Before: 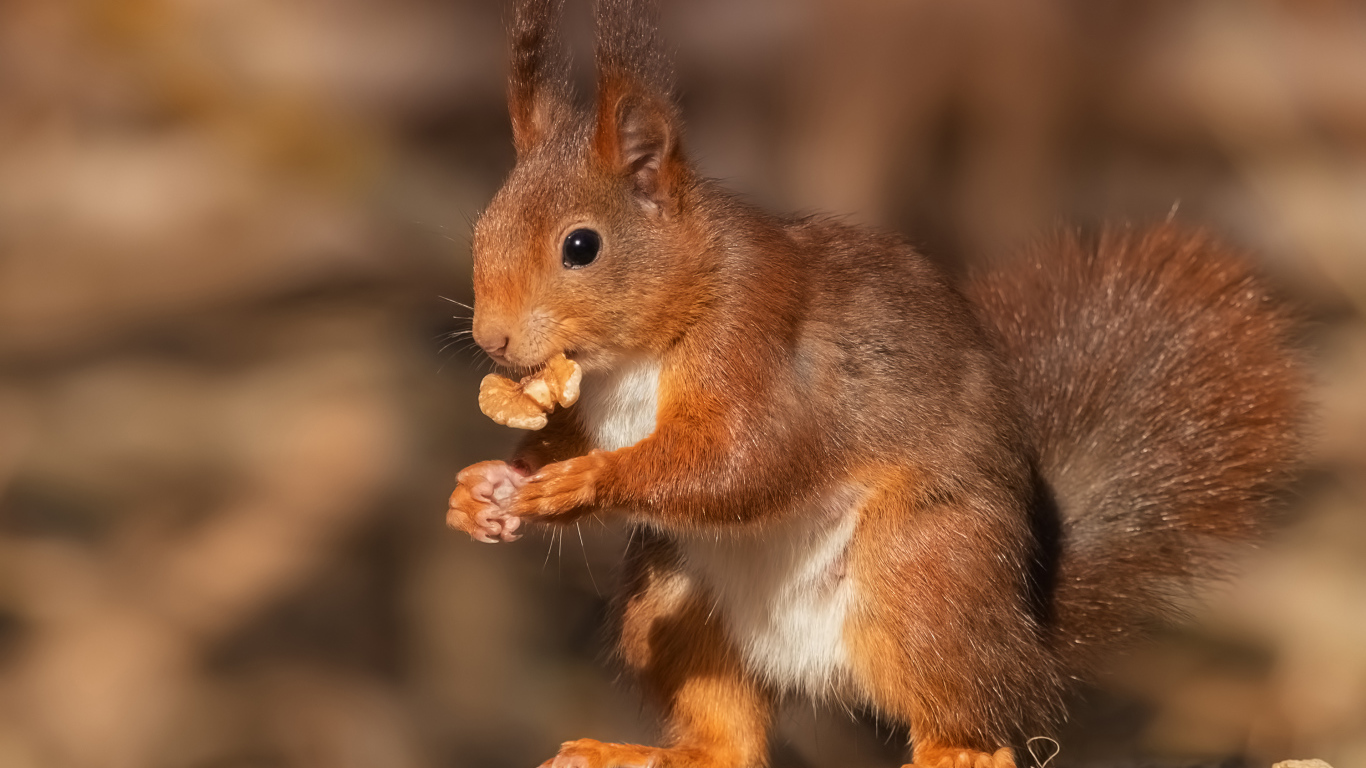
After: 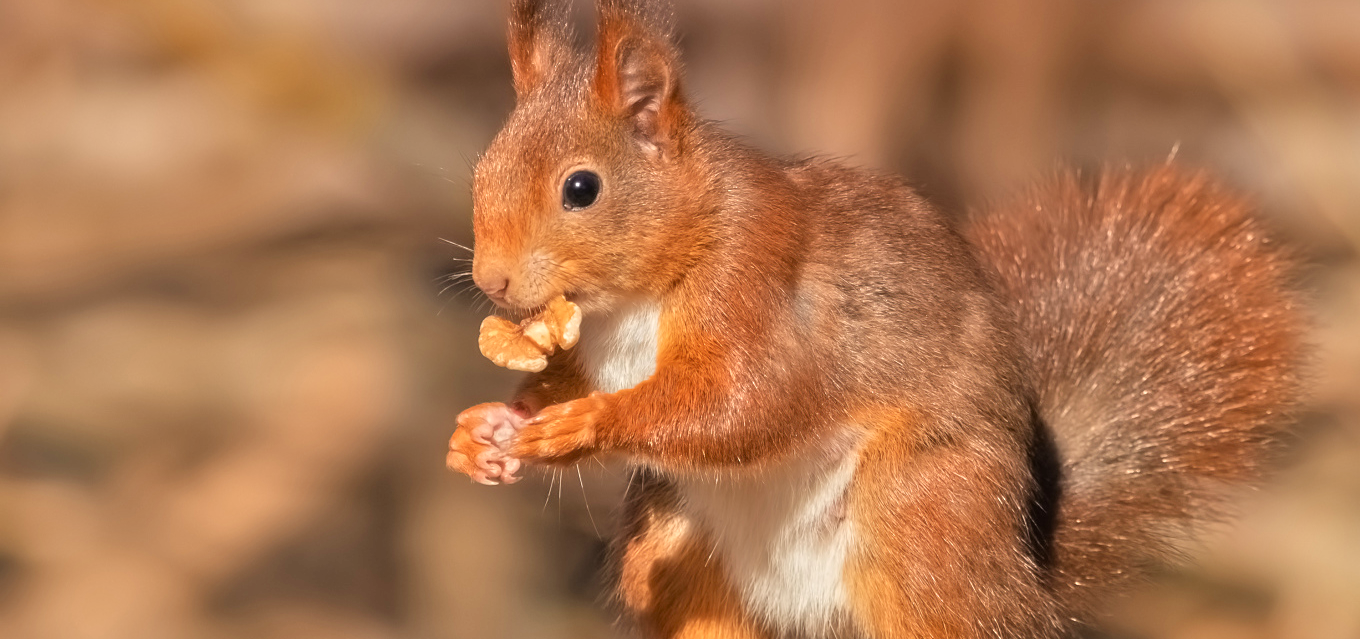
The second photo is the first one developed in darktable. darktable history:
crop: top 7.625%, bottom 8.027%
tone equalizer: -7 EV 0.15 EV, -6 EV 0.6 EV, -5 EV 1.15 EV, -4 EV 1.33 EV, -3 EV 1.15 EV, -2 EV 0.6 EV, -1 EV 0.15 EV, mask exposure compensation -0.5 EV
